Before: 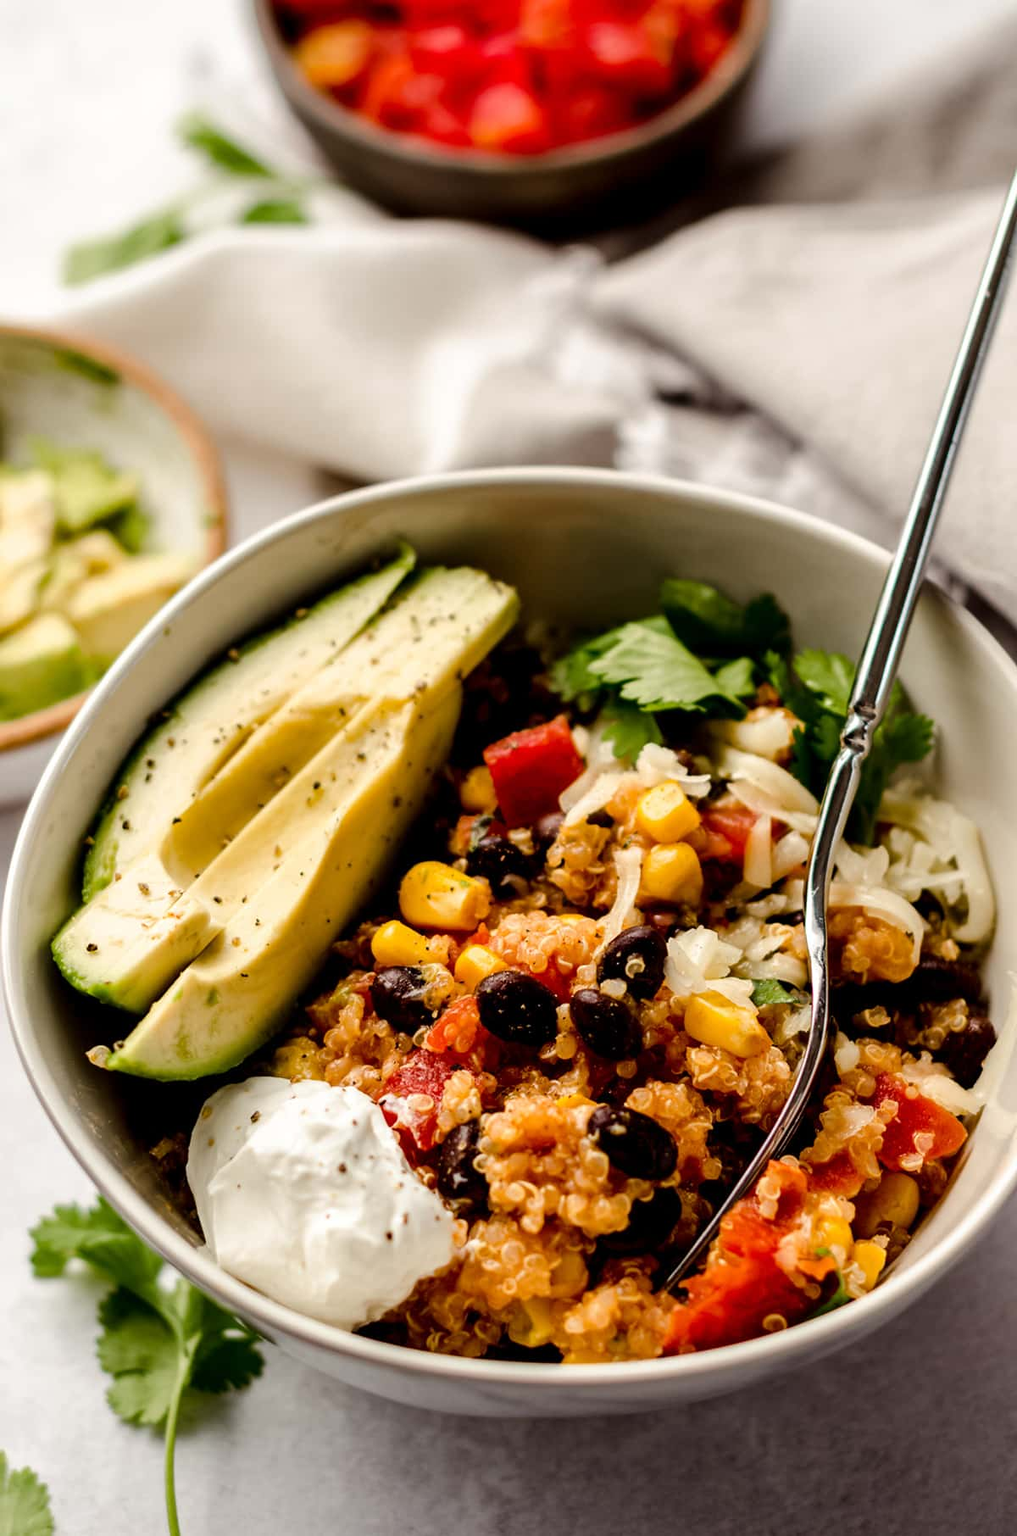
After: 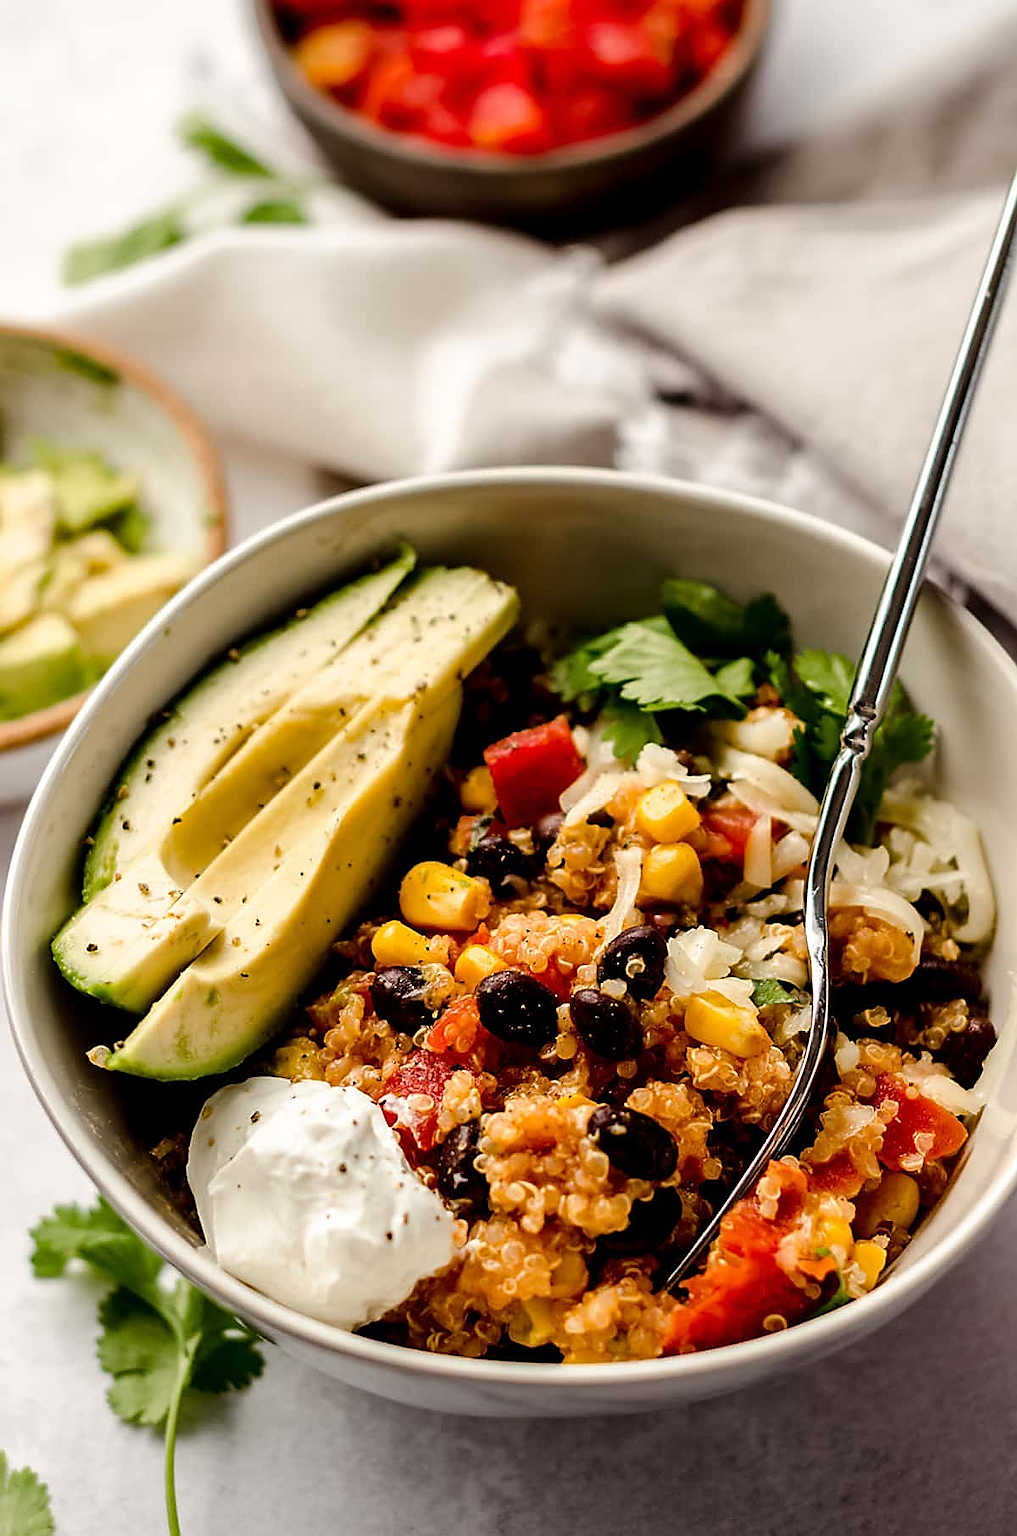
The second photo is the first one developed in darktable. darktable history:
sharpen: radius 1.367, amount 1.248, threshold 0.639
